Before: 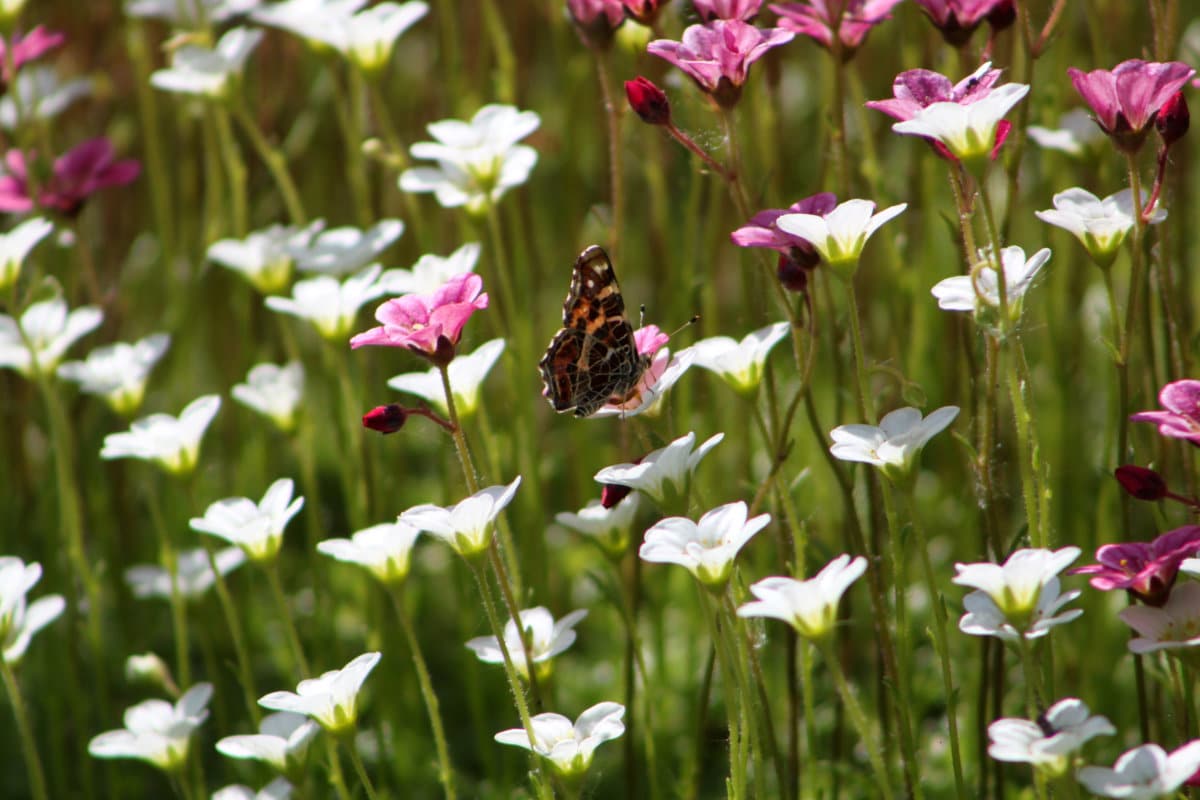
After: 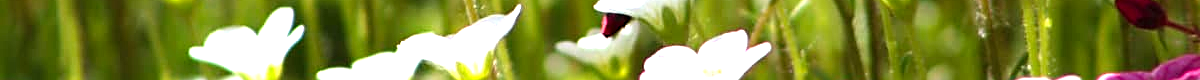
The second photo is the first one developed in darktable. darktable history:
crop and rotate: top 59.084%, bottom 30.916%
levels: levels [0, 0.352, 0.703]
sharpen: on, module defaults
